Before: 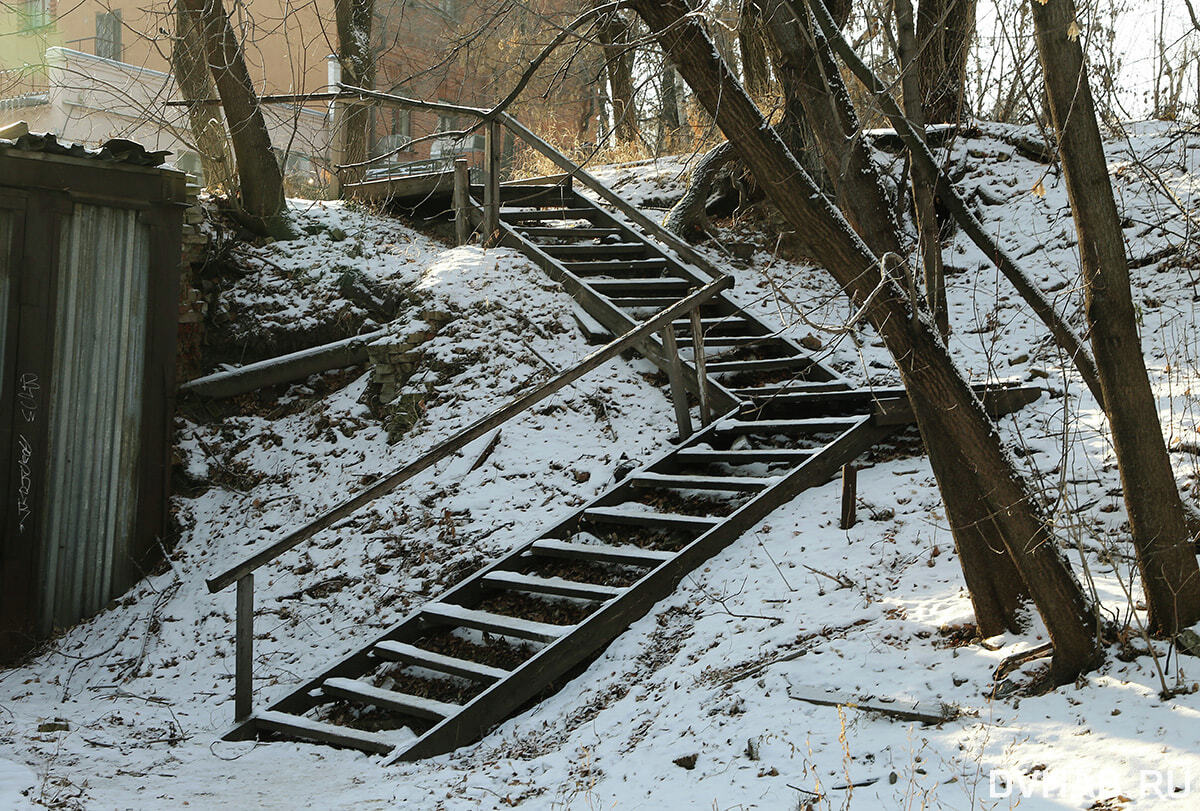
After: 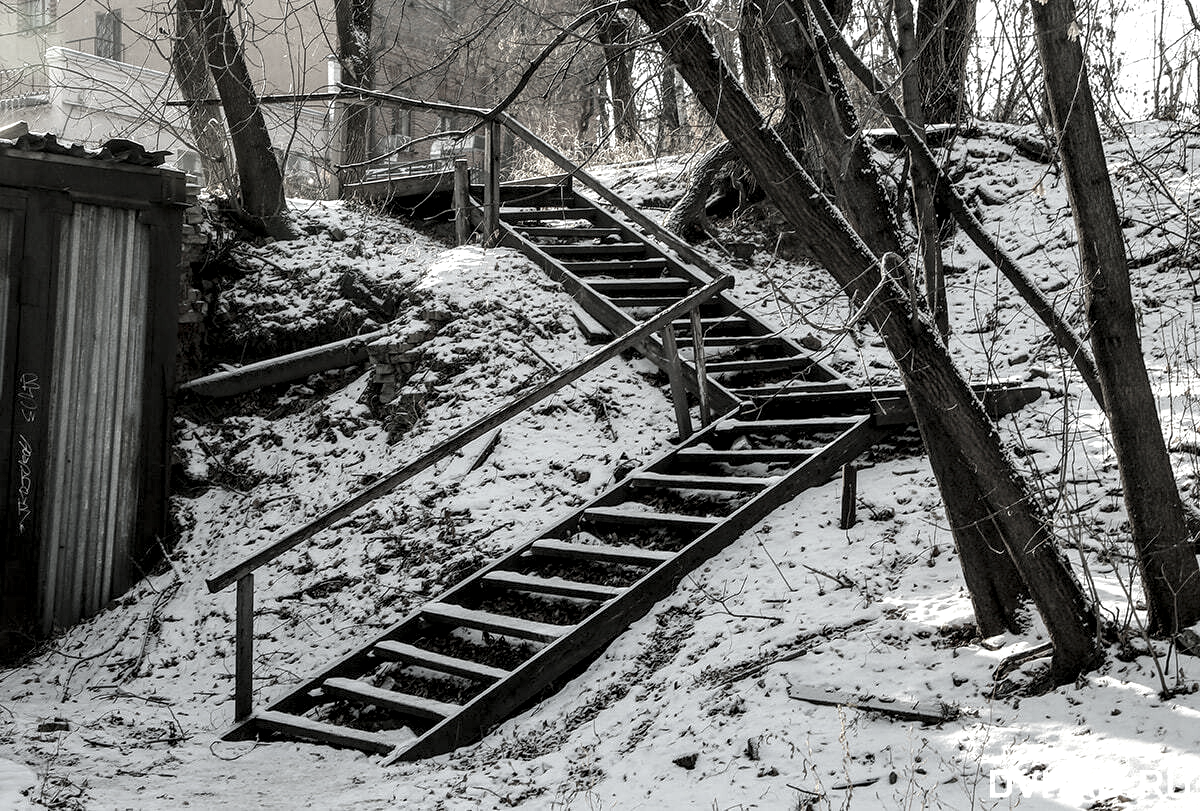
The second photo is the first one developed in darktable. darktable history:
local contrast: highlights 64%, shadows 54%, detail 169%, midtone range 0.509
color correction: highlights b* 0.001, saturation 0.227
